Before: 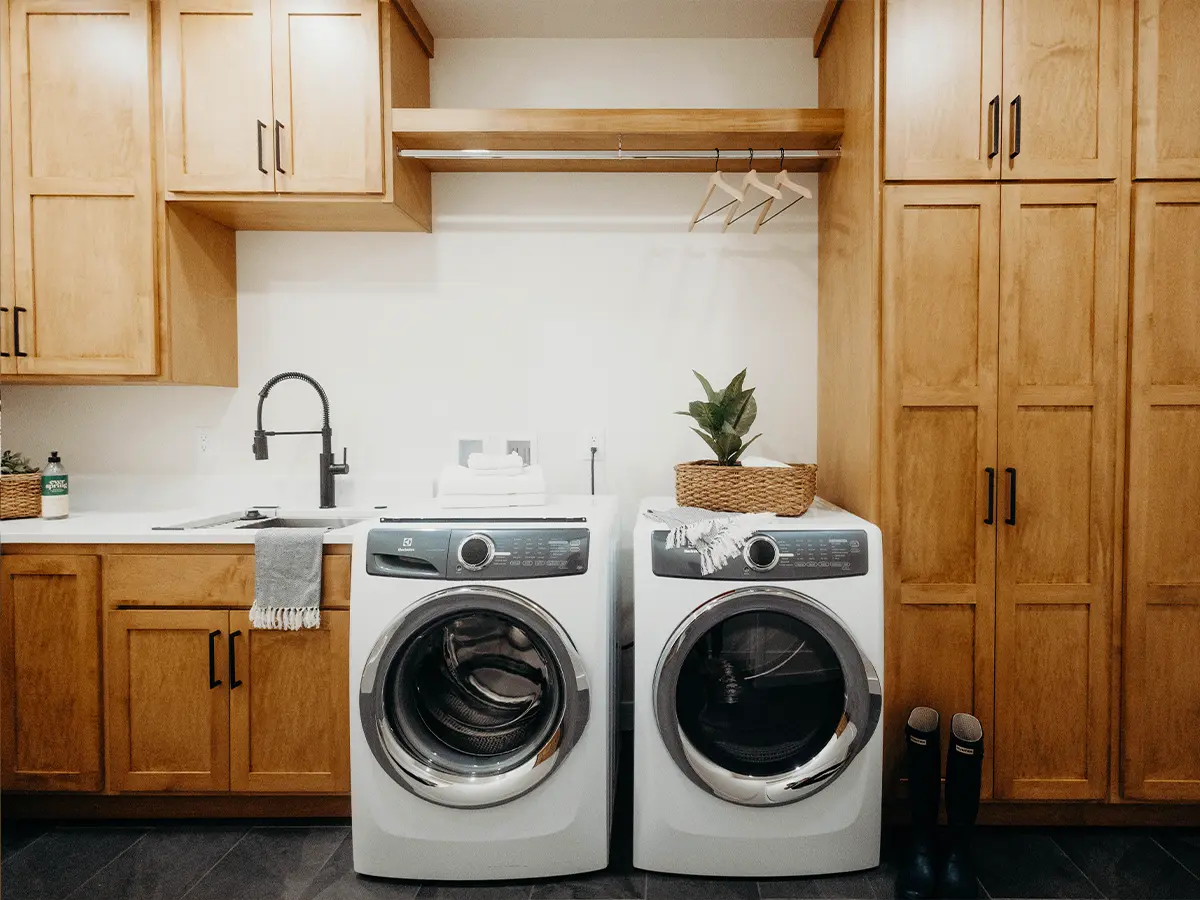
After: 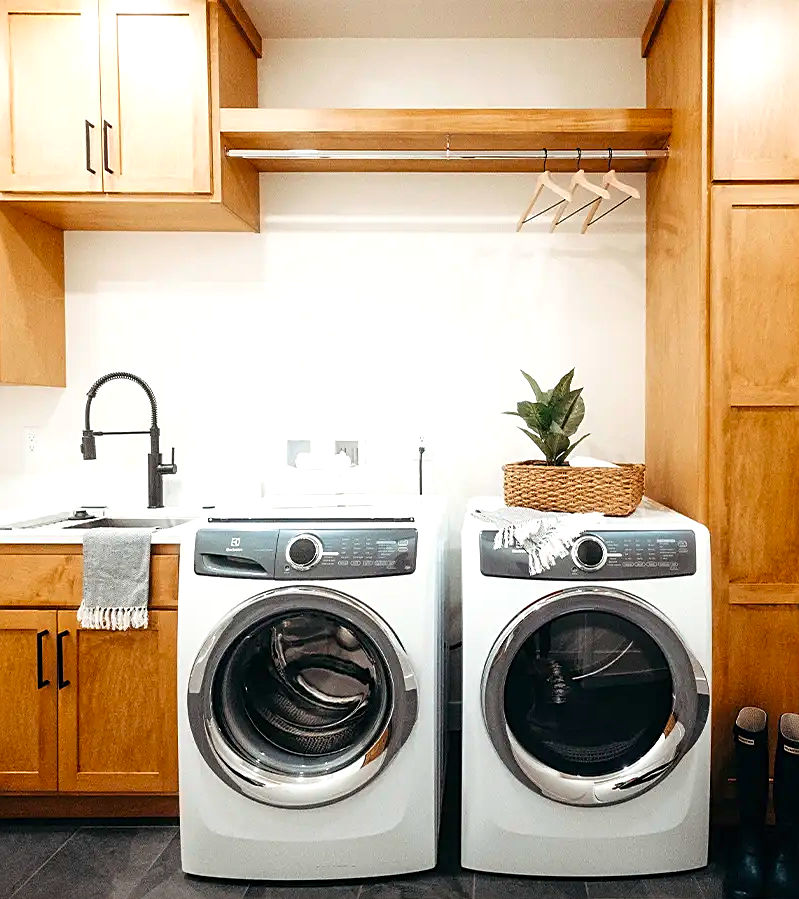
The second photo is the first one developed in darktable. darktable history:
crop and rotate: left 14.39%, right 18.99%
exposure: exposure 0.567 EV, compensate highlight preservation false
sharpen: on, module defaults
